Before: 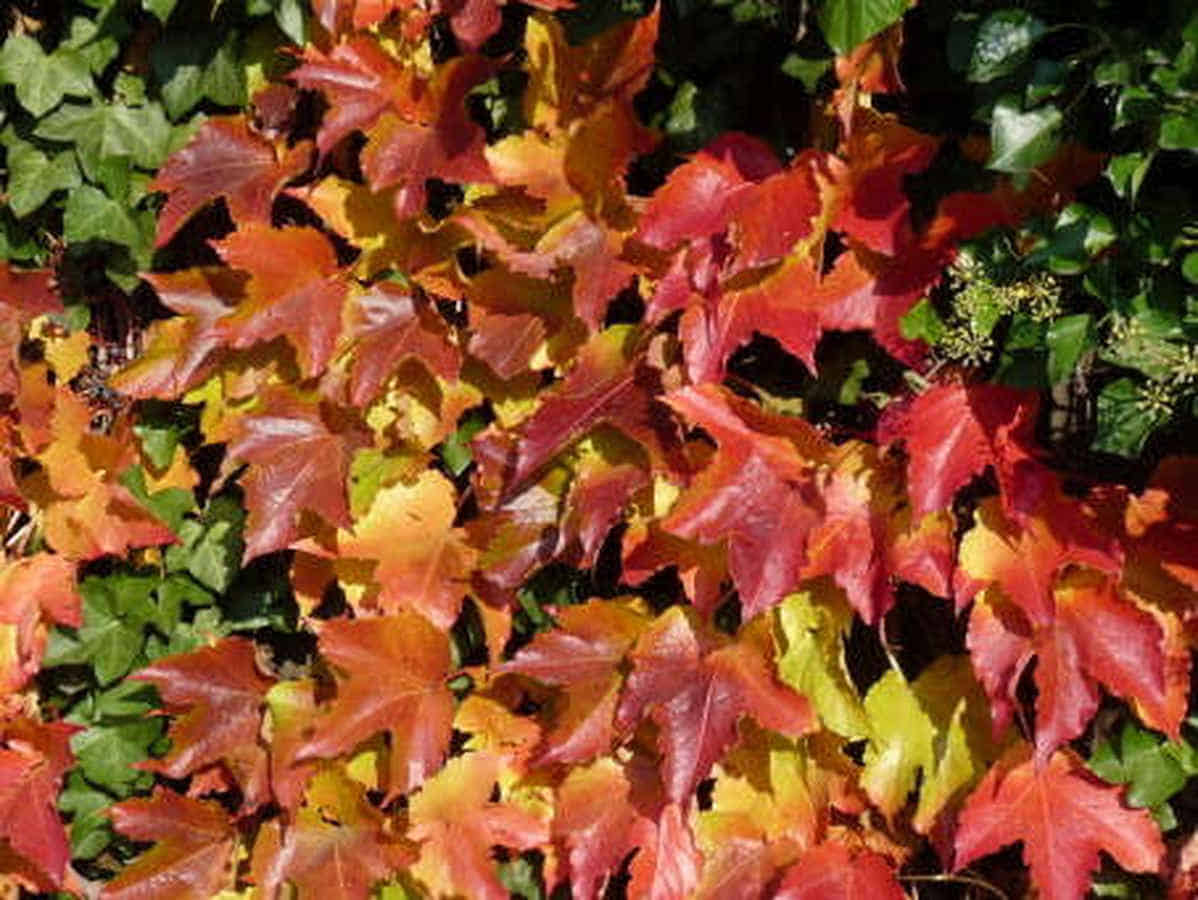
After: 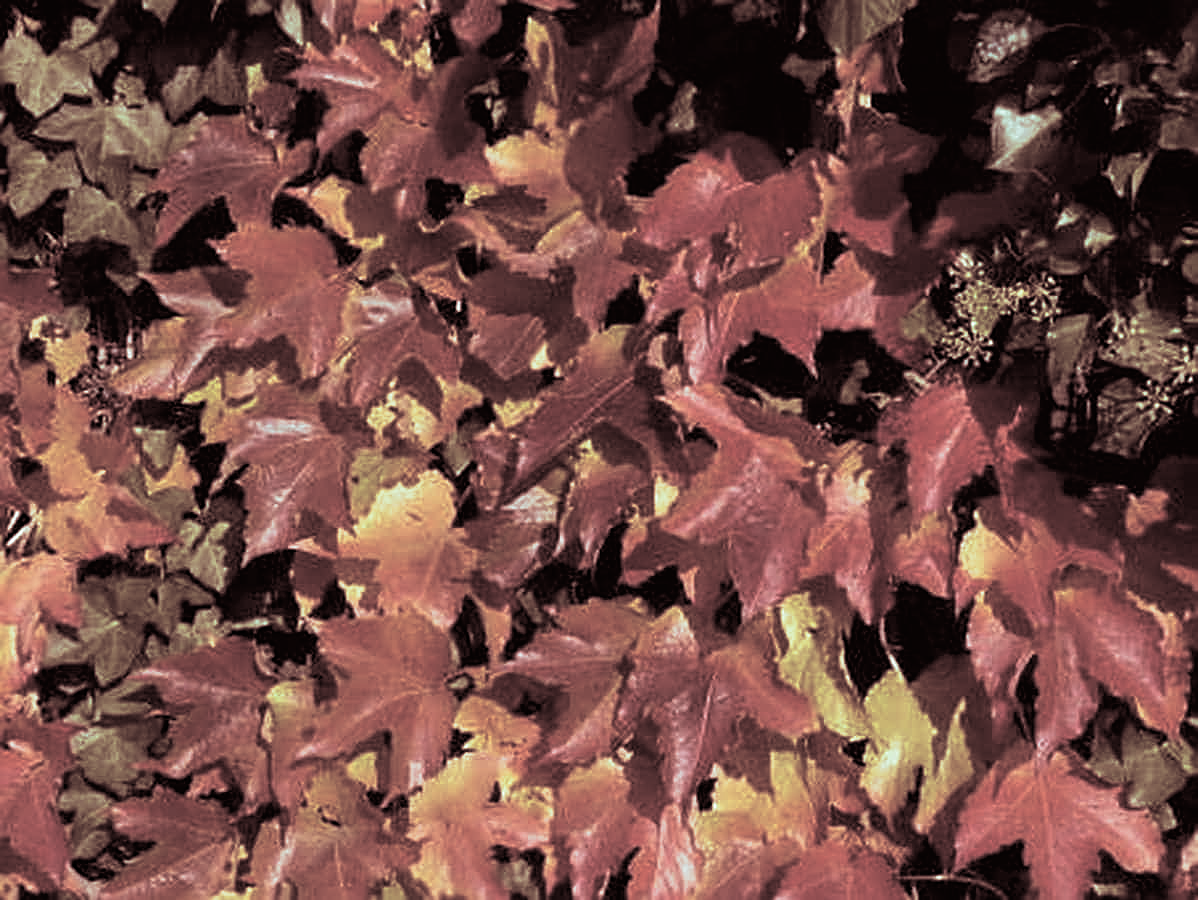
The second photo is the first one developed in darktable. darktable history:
split-toning: shadows › saturation 0.3, highlights › hue 180°, highlights › saturation 0.3, compress 0%
white balance: red 0.986, blue 1.01
color balance: lift [1, 0.994, 1.002, 1.006], gamma [0.957, 1.081, 1.016, 0.919], gain [0.97, 0.972, 1.01, 1.028], input saturation 91.06%, output saturation 79.8%
sharpen: on, module defaults
